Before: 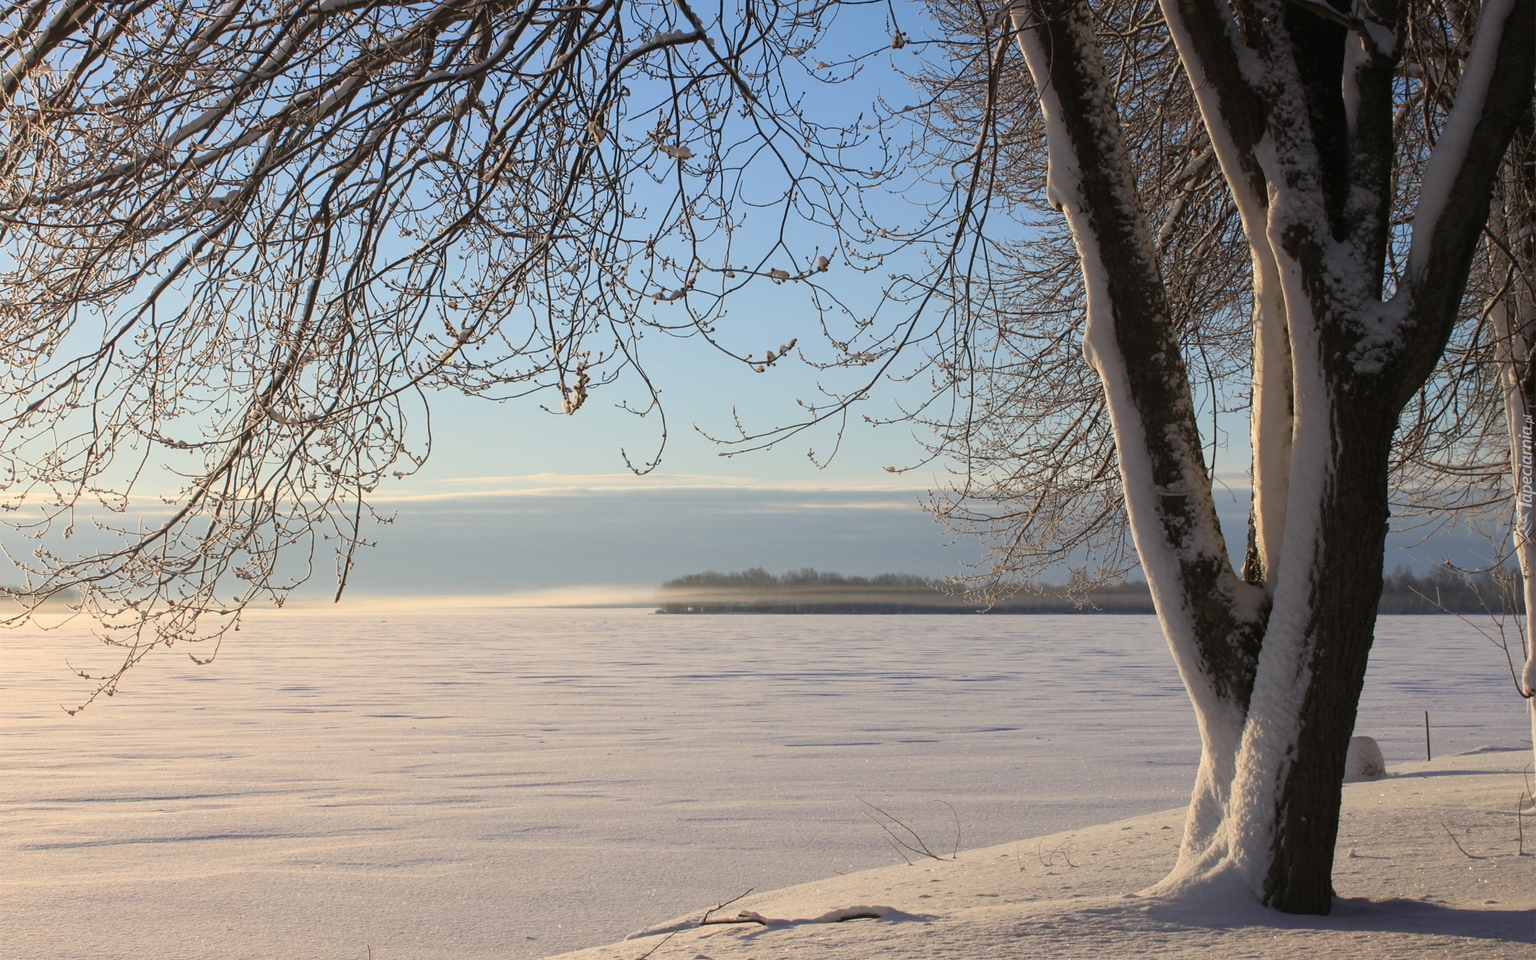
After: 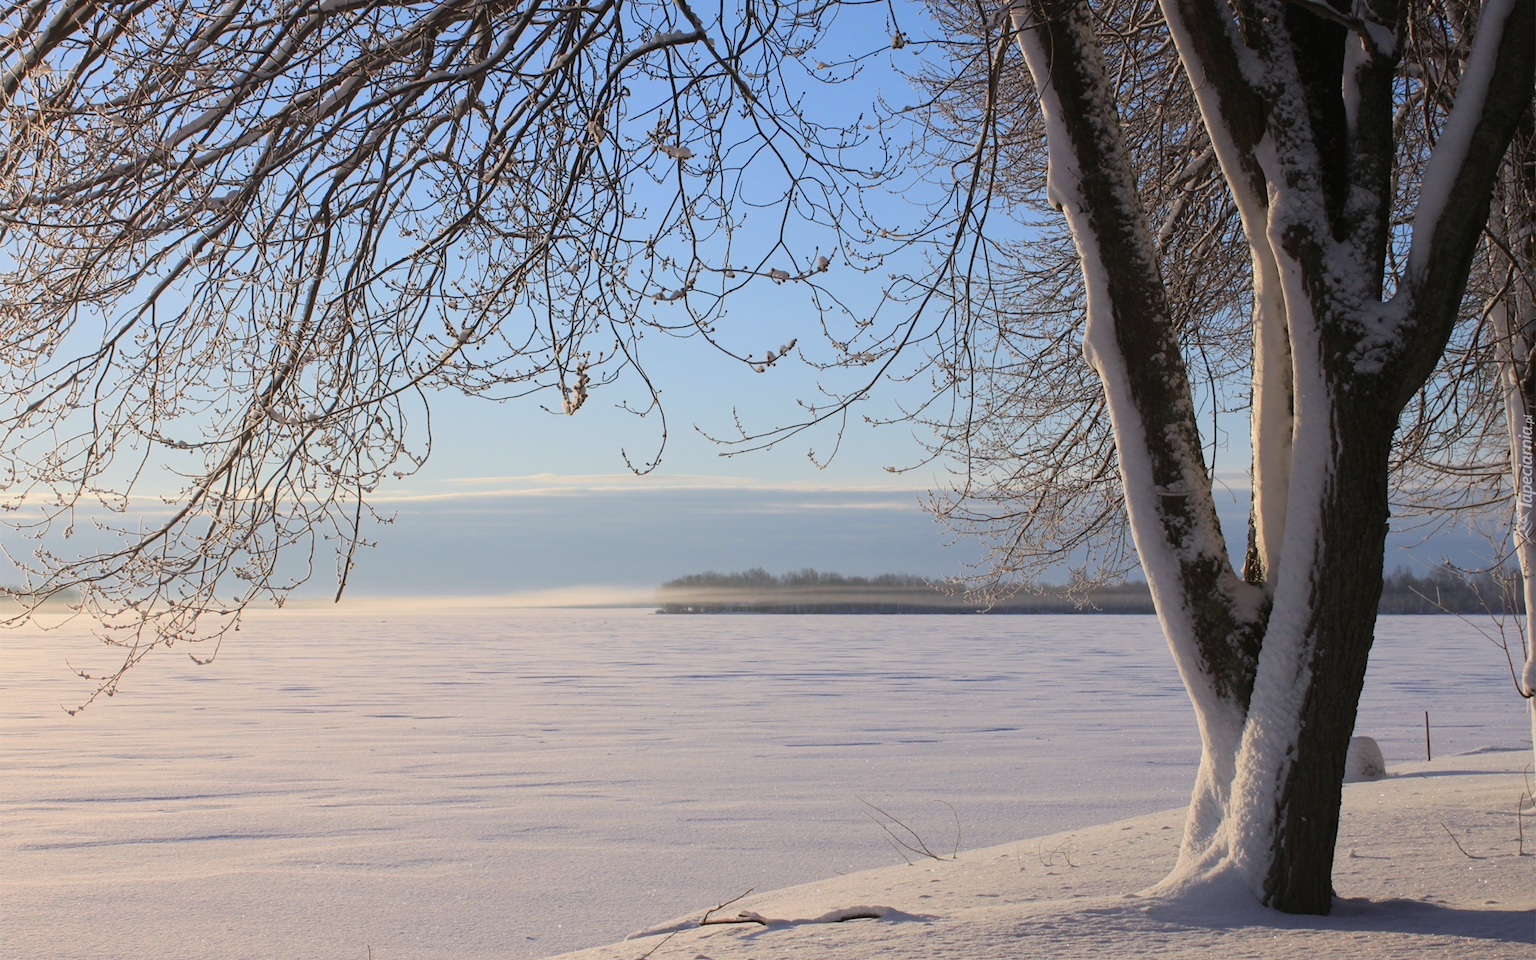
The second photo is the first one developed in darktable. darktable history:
base curve: curves: ch0 [(0, 0) (0.235, 0.266) (0.503, 0.496) (0.786, 0.72) (1, 1)]
white balance: red 0.984, blue 1.059
